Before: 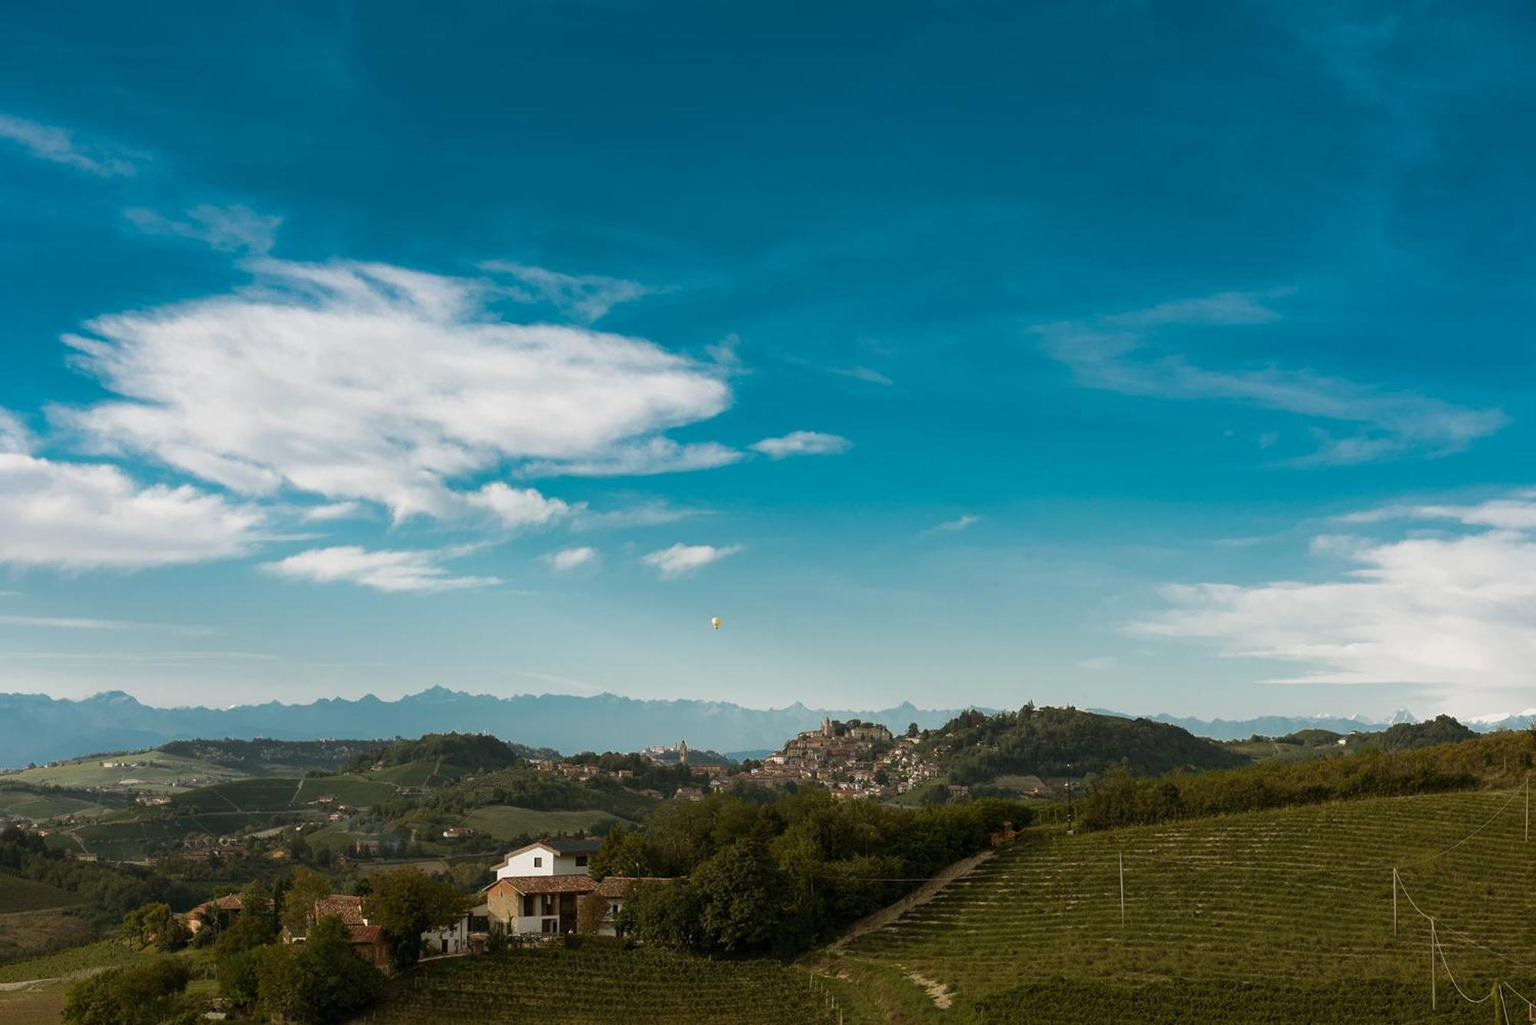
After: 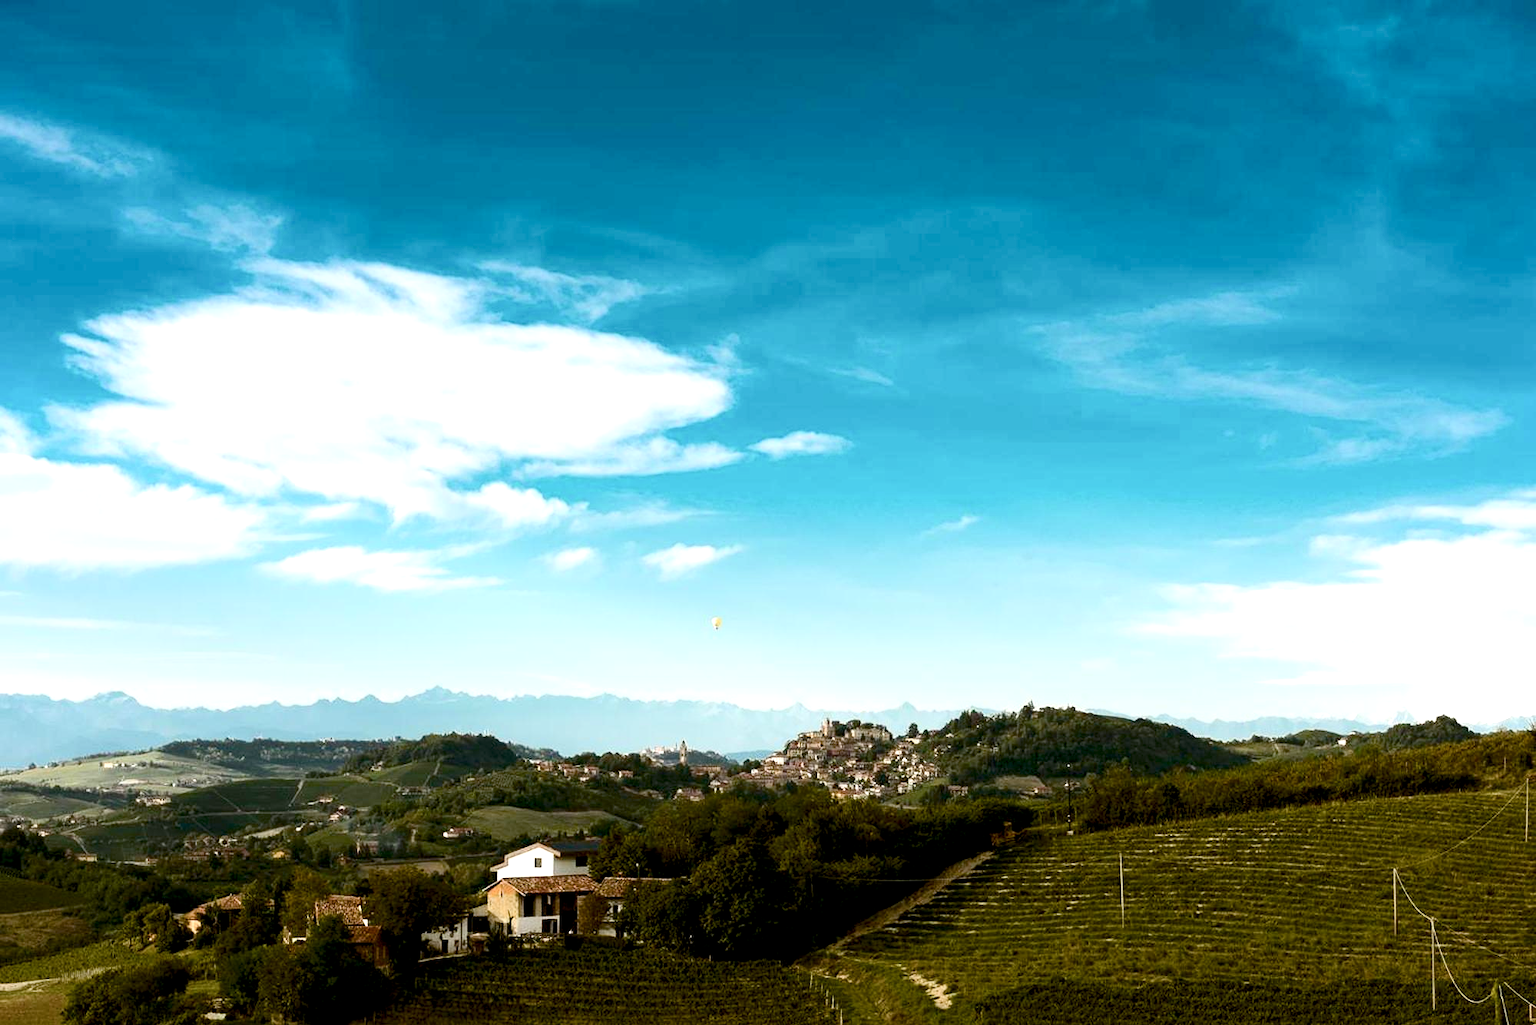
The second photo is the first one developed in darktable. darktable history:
color balance rgb: perceptual saturation grading › global saturation 20%, perceptual saturation grading › highlights 2.68%, perceptual saturation grading › shadows 50%
contrast brightness saturation: contrast 0.25, saturation -0.31
exposure: black level correction 0.01, exposure 1 EV, compensate highlight preservation false
